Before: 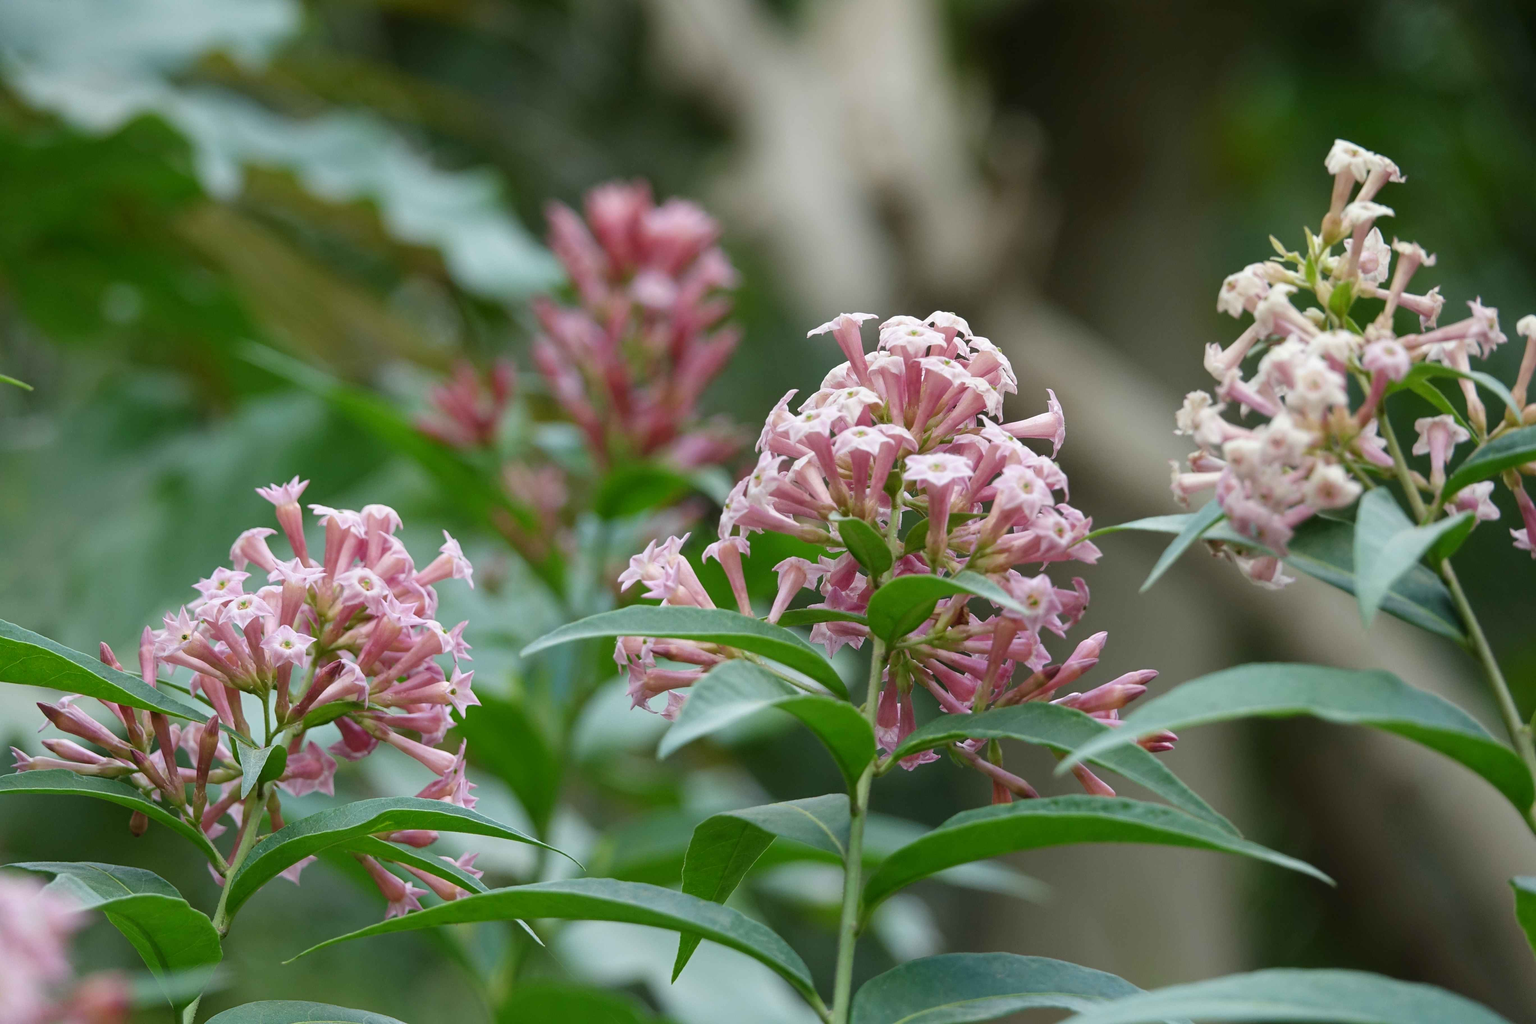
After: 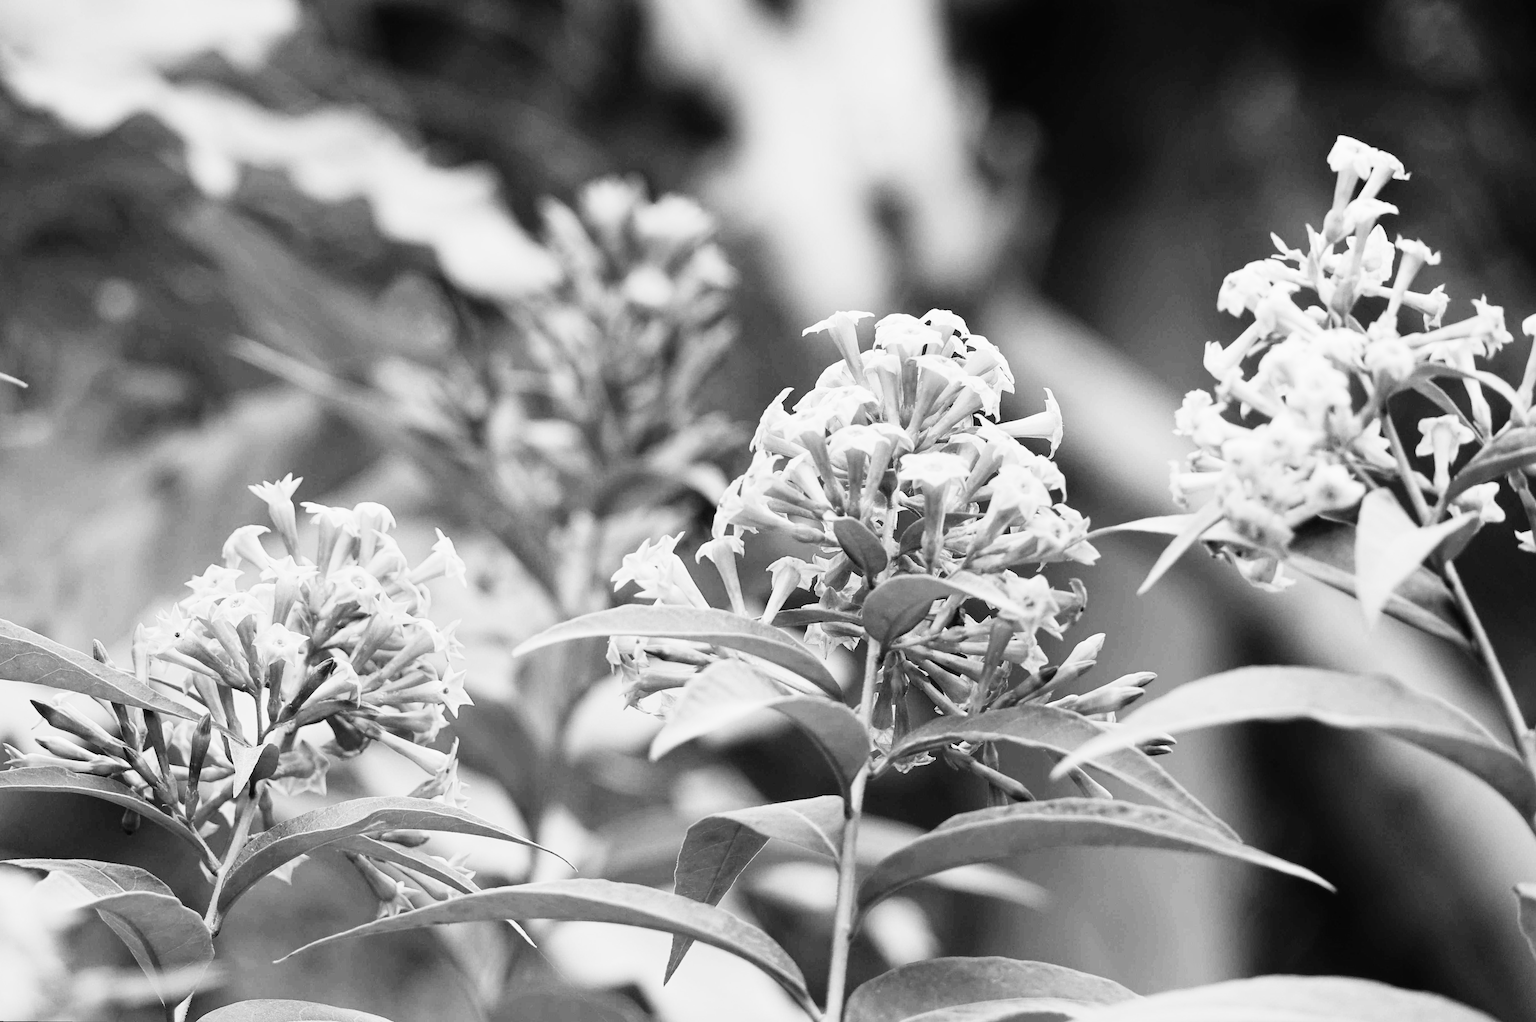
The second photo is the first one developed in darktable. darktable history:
monochrome: a -6.99, b 35.61, size 1.4
rotate and perspective: rotation 0.192°, lens shift (horizontal) -0.015, crop left 0.005, crop right 0.996, crop top 0.006, crop bottom 0.99
rgb curve: curves: ch0 [(0, 0) (0.21, 0.15) (0.24, 0.21) (0.5, 0.75) (0.75, 0.96) (0.89, 0.99) (1, 1)]; ch1 [(0, 0.02) (0.21, 0.13) (0.25, 0.2) (0.5, 0.67) (0.75, 0.9) (0.89, 0.97) (1, 1)]; ch2 [(0, 0.02) (0.21, 0.13) (0.25, 0.2) (0.5, 0.67) (0.75, 0.9) (0.89, 0.97) (1, 1)], compensate middle gray true
